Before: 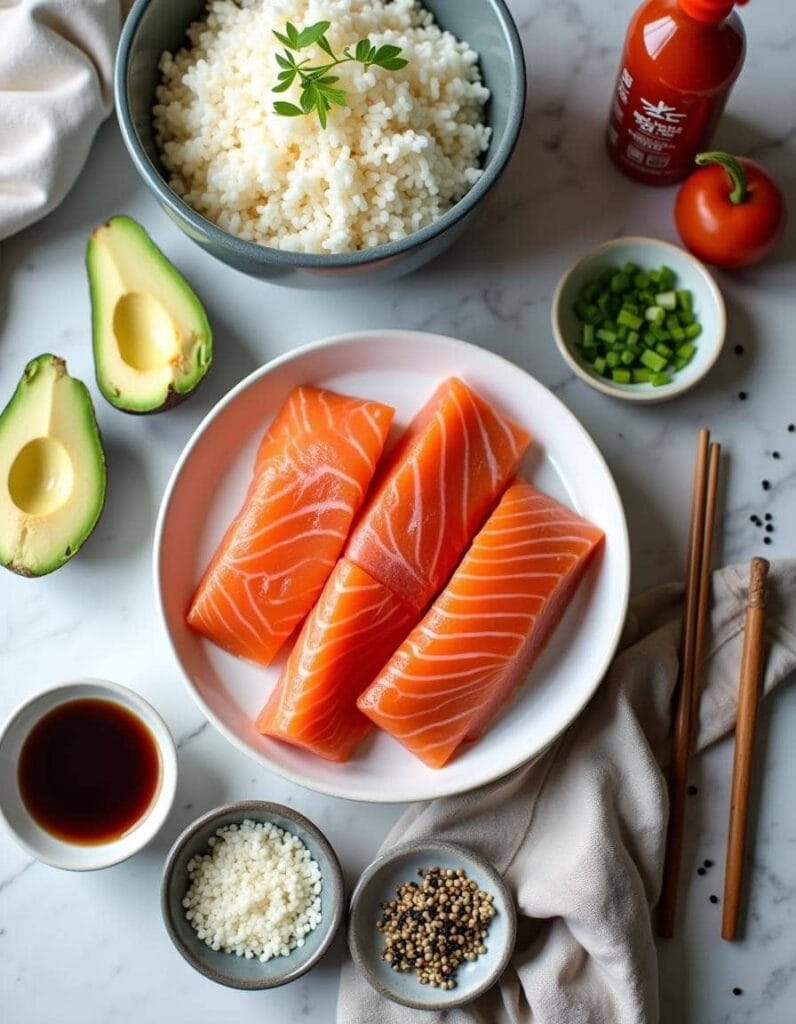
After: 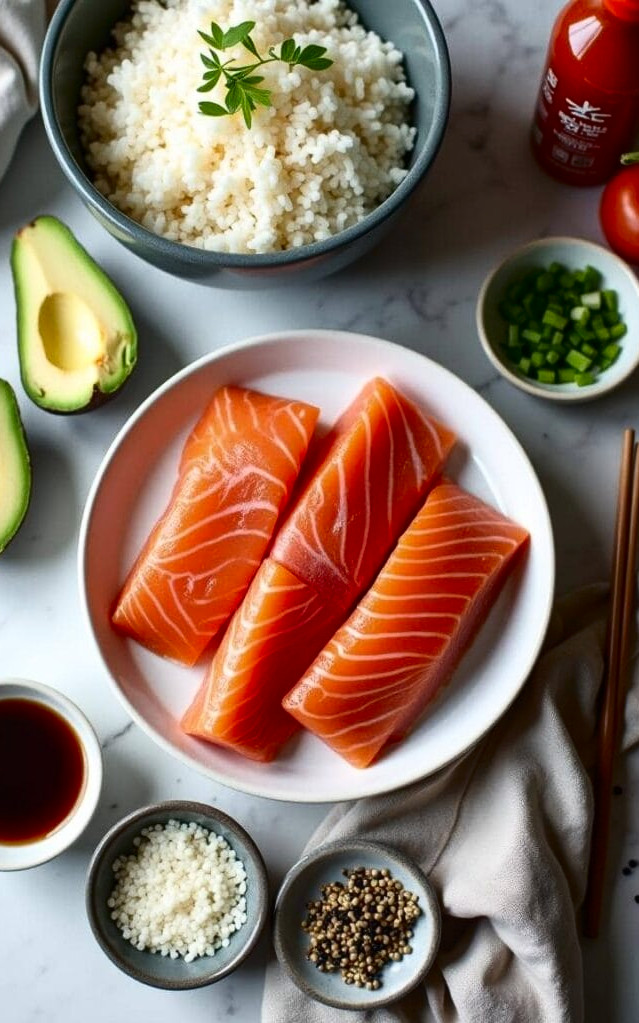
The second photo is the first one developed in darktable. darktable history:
tone curve: curves: ch0 [(0, 0) (0.003, 0.004) (0.011, 0.009) (0.025, 0.017) (0.044, 0.029) (0.069, 0.04) (0.1, 0.051) (0.136, 0.07) (0.177, 0.095) (0.224, 0.131) (0.277, 0.179) (0.335, 0.237) (0.399, 0.302) (0.468, 0.386) (0.543, 0.471) (0.623, 0.576) (0.709, 0.699) (0.801, 0.817) (0.898, 0.917) (1, 1)], color space Lab, independent channels, preserve colors none
crop and rotate: left 9.537%, right 10.137%
